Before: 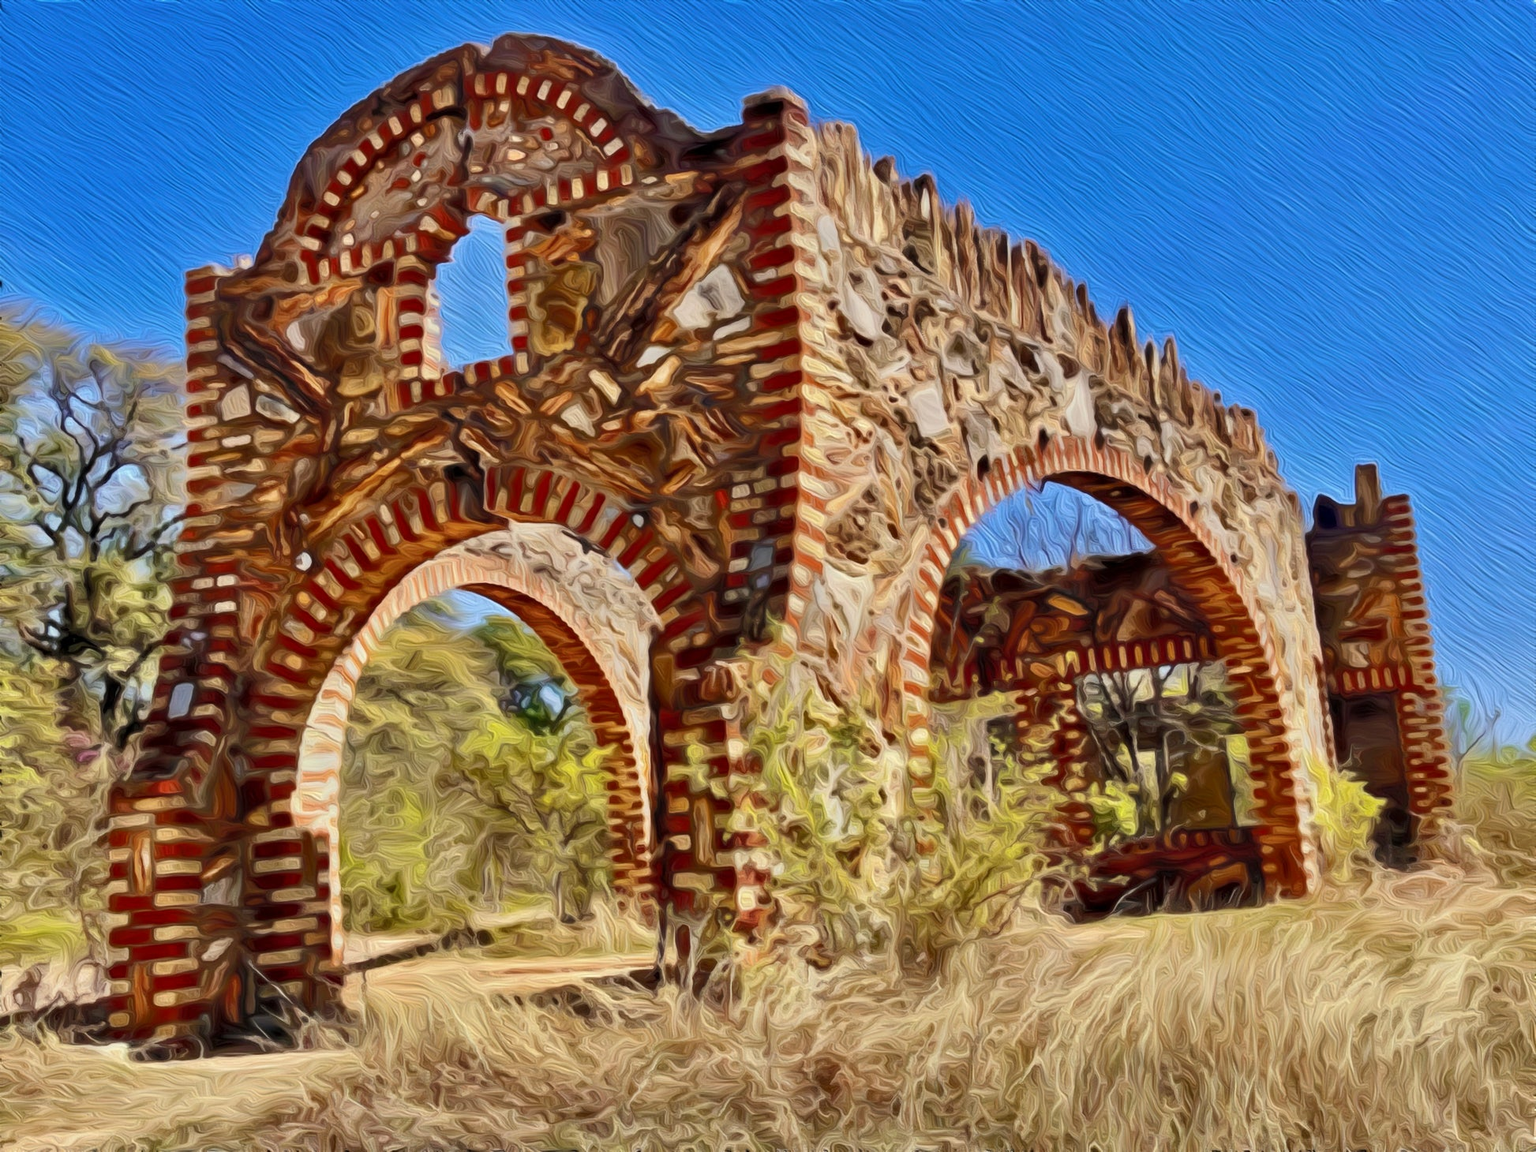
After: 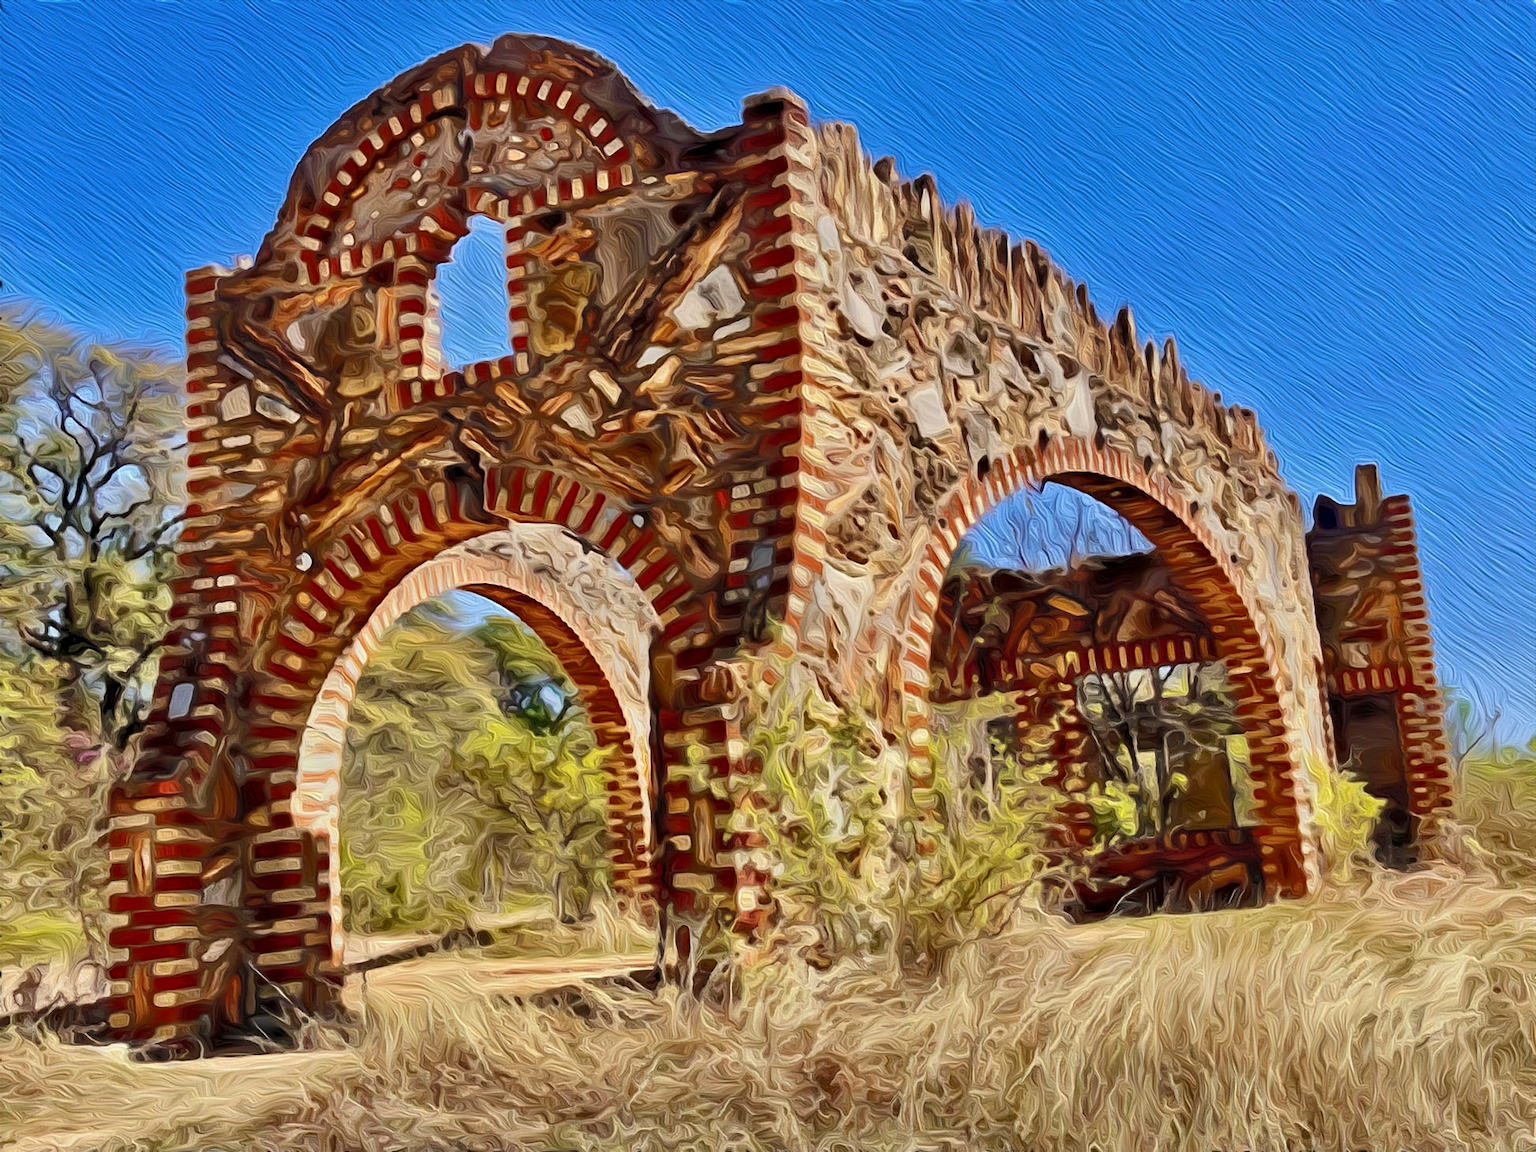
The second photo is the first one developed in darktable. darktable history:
rgb curve: mode RGB, independent channels
sharpen: amount 0.478
